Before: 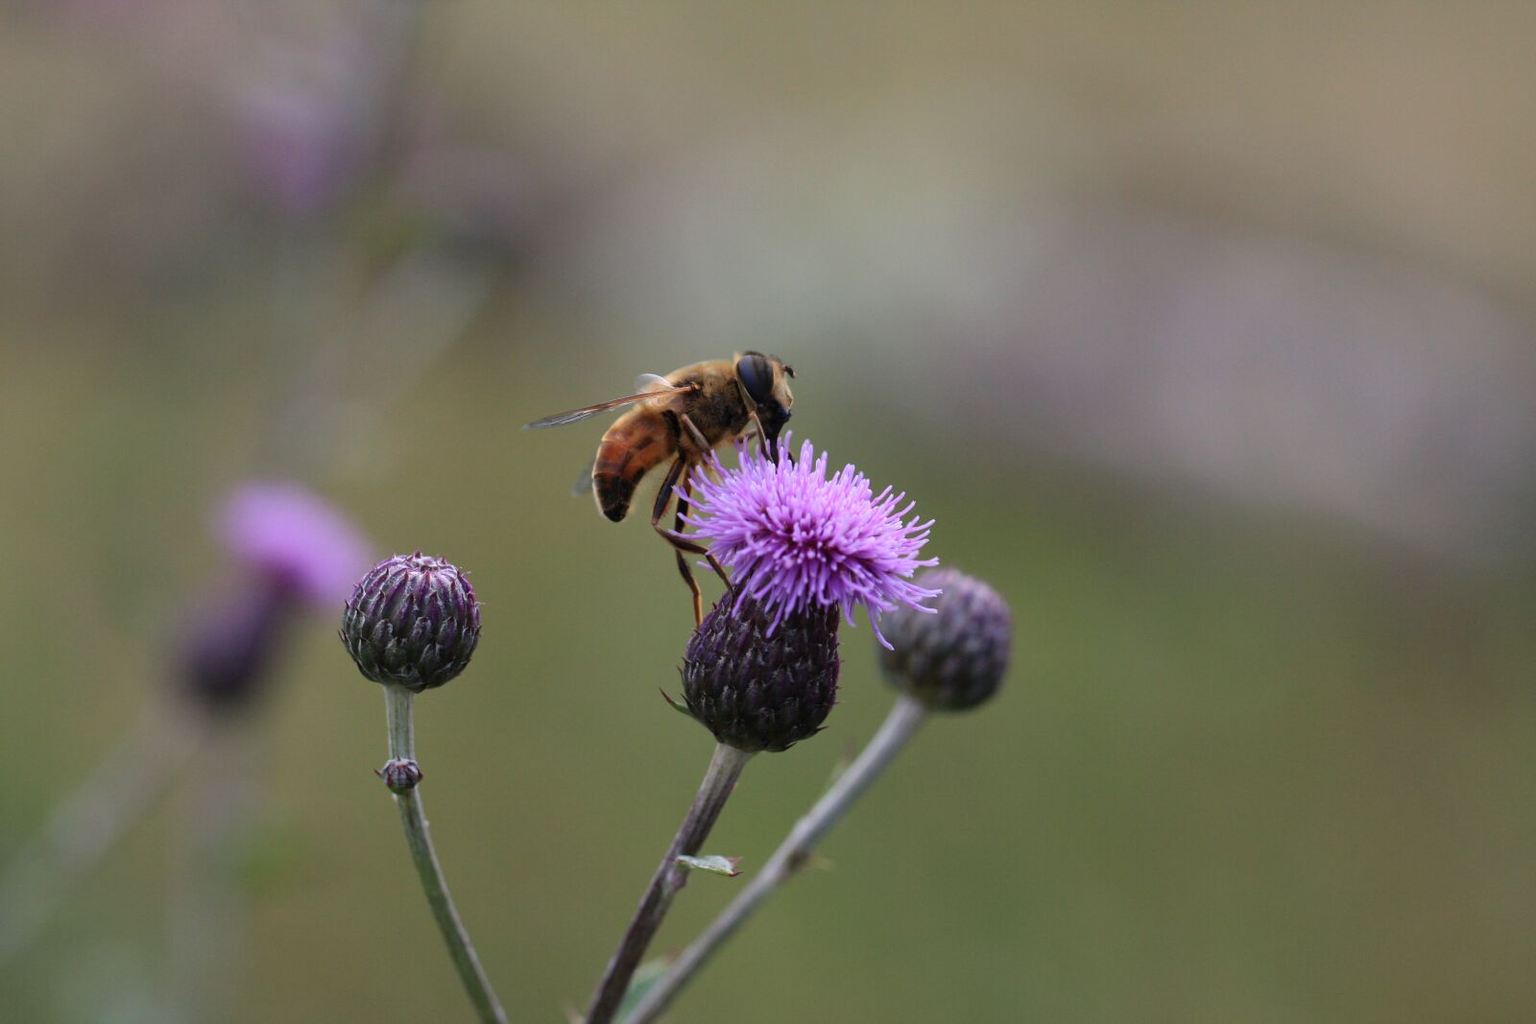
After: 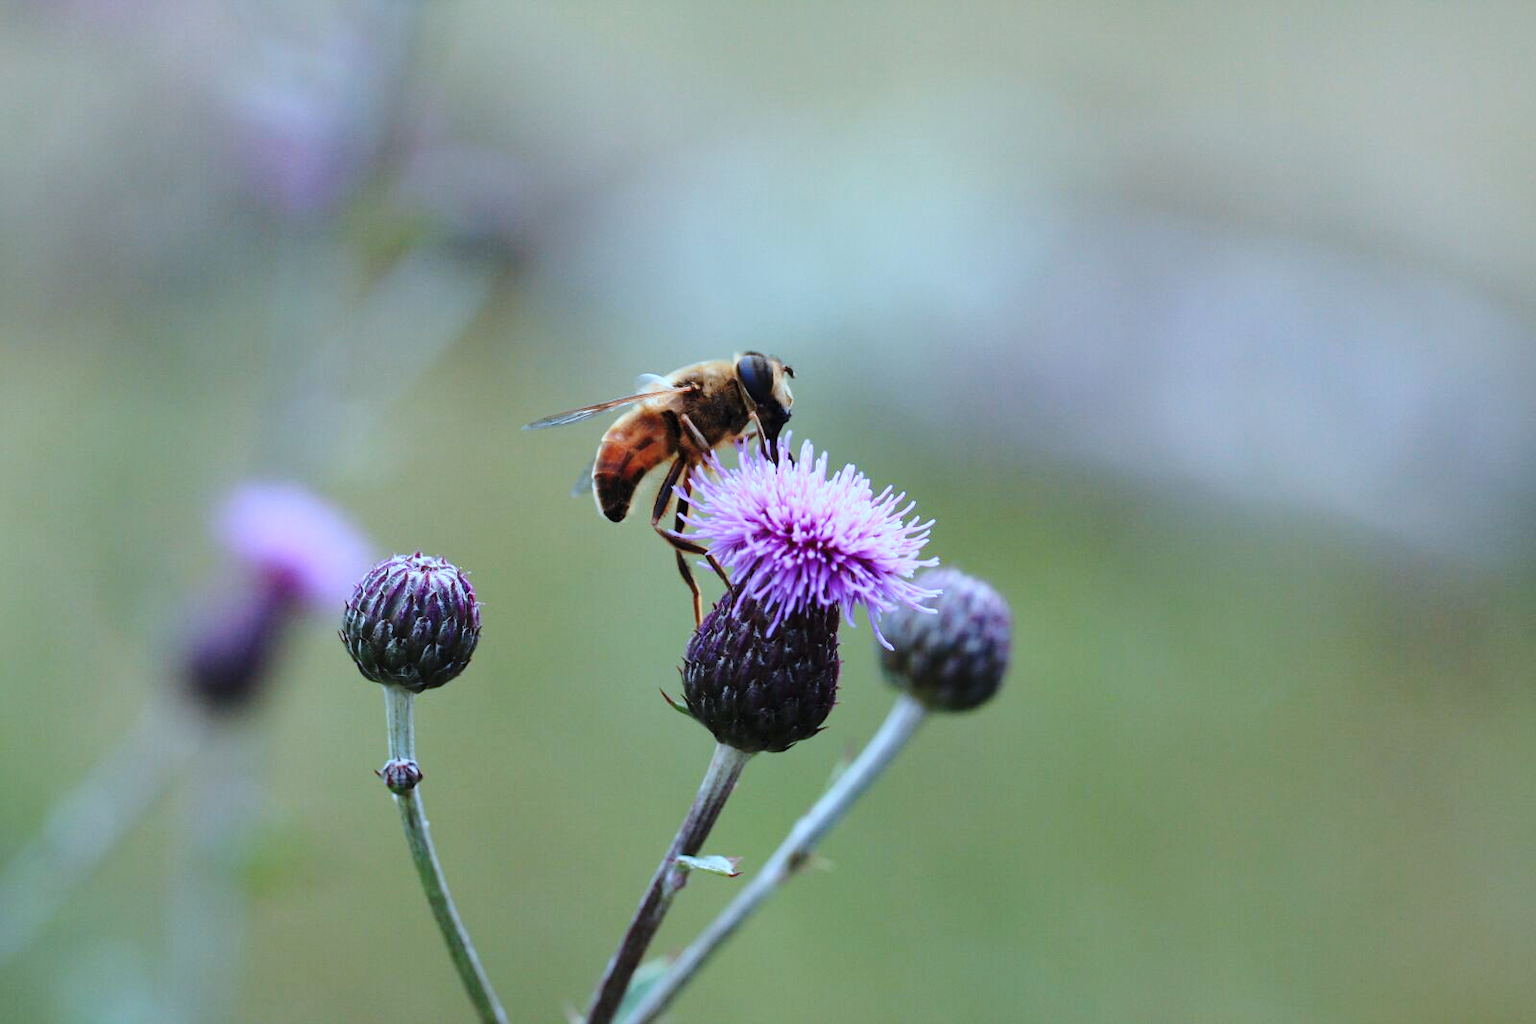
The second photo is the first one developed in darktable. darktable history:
color correction: highlights a* -10.58, highlights b* -19.46
base curve: curves: ch0 [(0, 0) (0.028, 0.03) (0.121, 0.232) (0.46, 0.748) (0.859, 0.968) (1, 1)], preserve colors none
